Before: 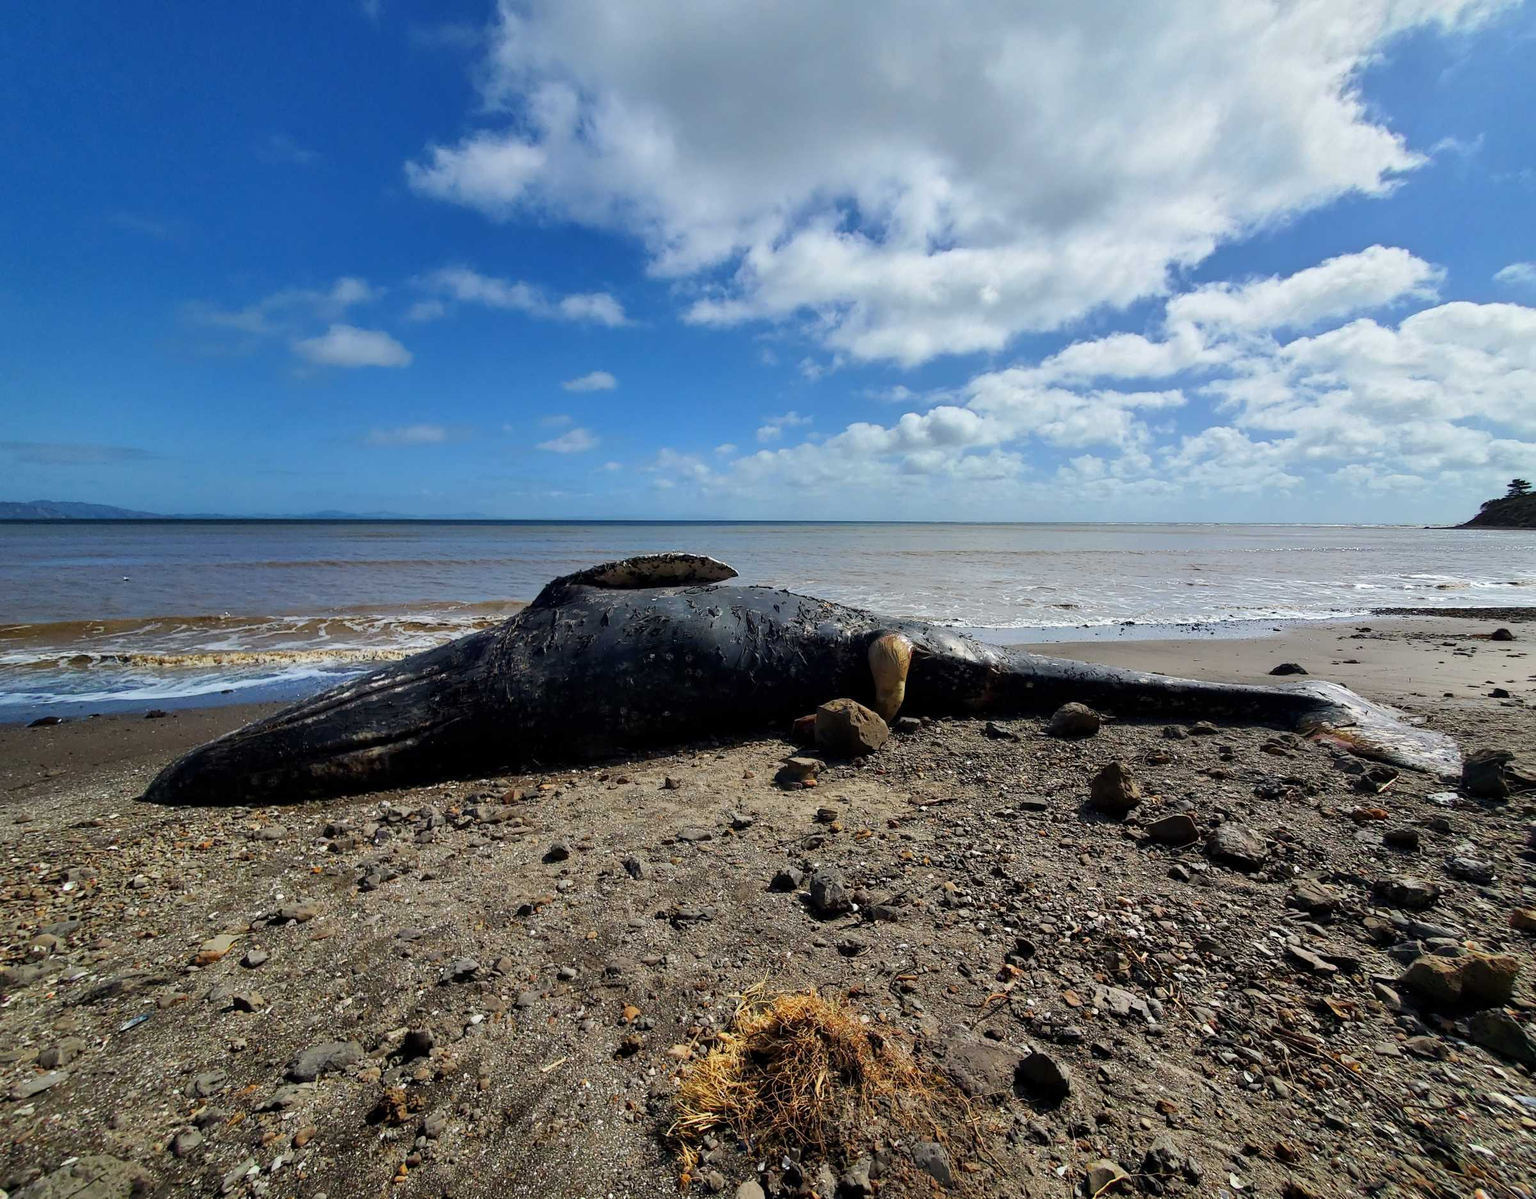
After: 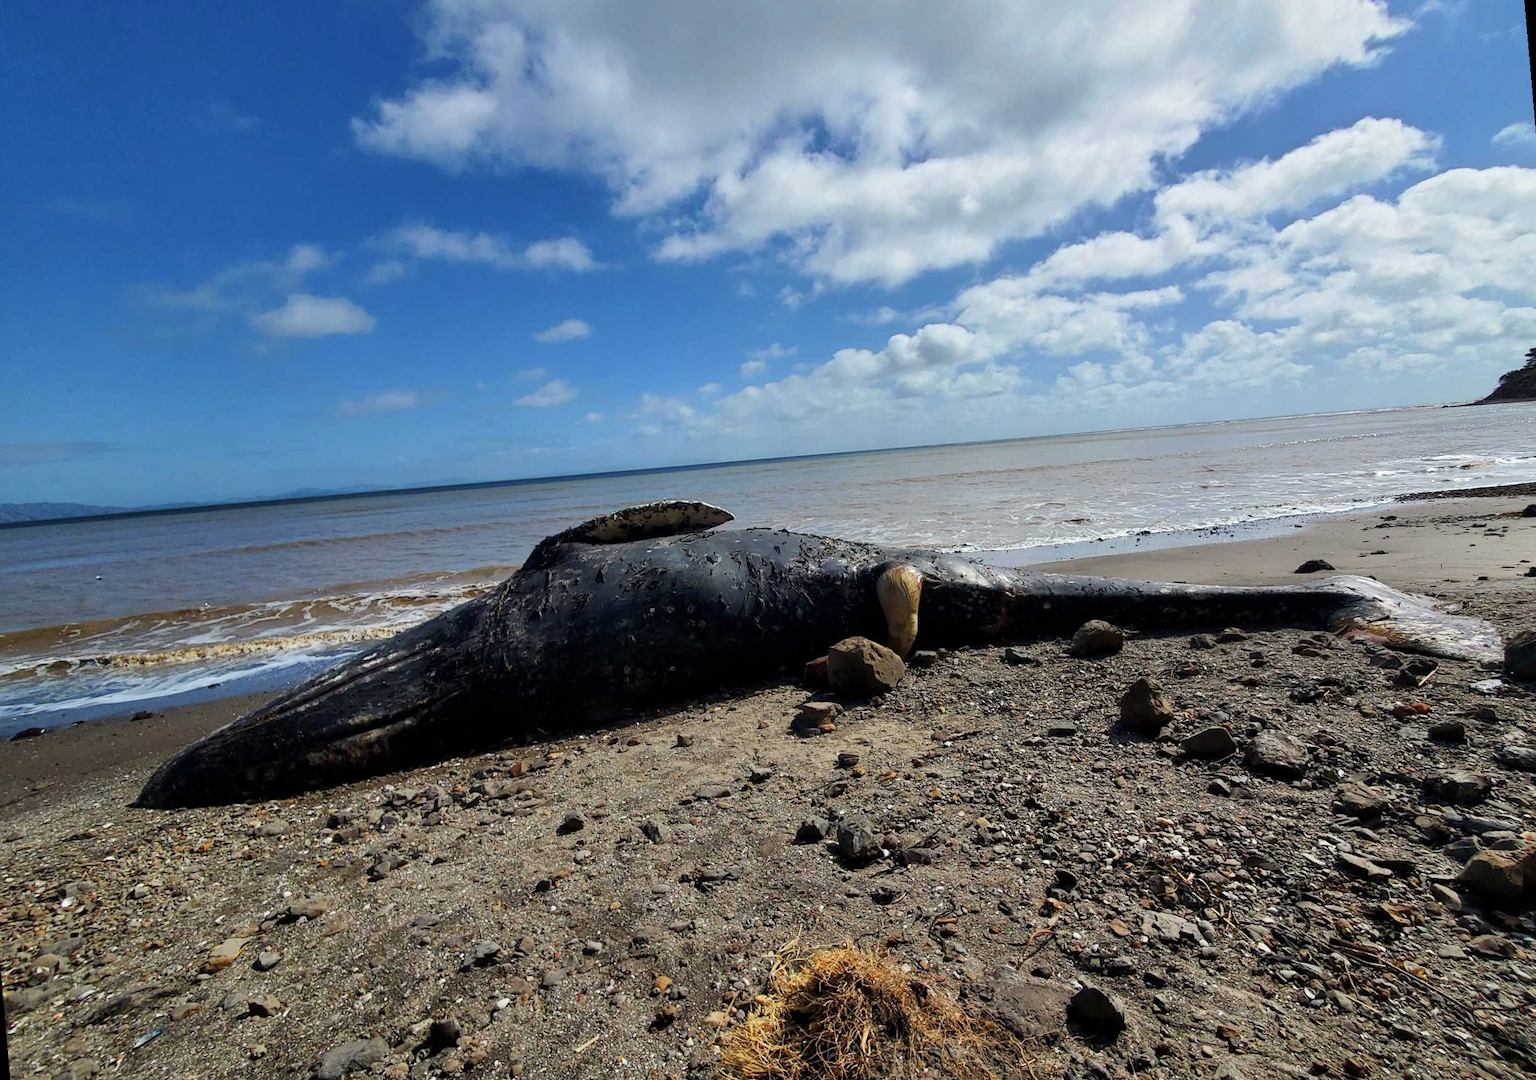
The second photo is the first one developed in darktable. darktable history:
rotate and perspective: rotation -5°, crop left 0.05, crop right 0.952, crop top 0.11, crop bottom 0.89
contrast brightness saturation: saturation -0.05
